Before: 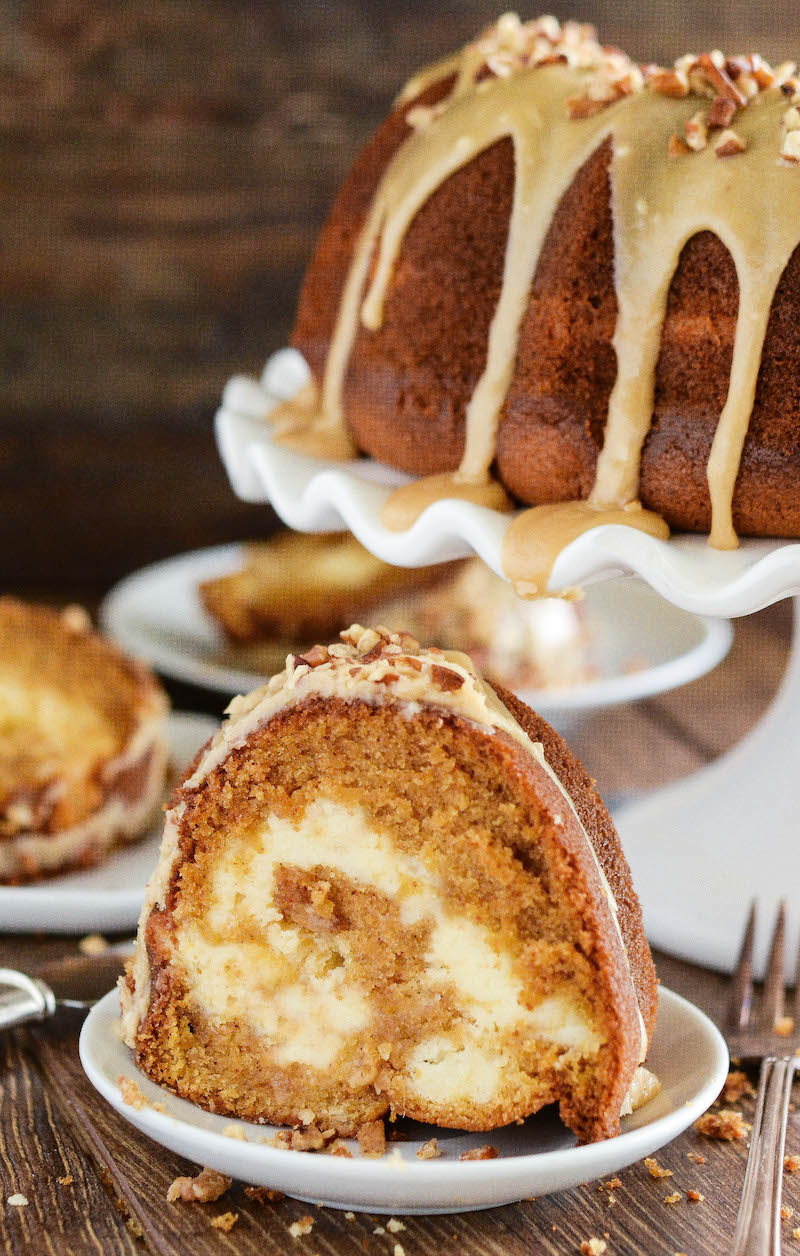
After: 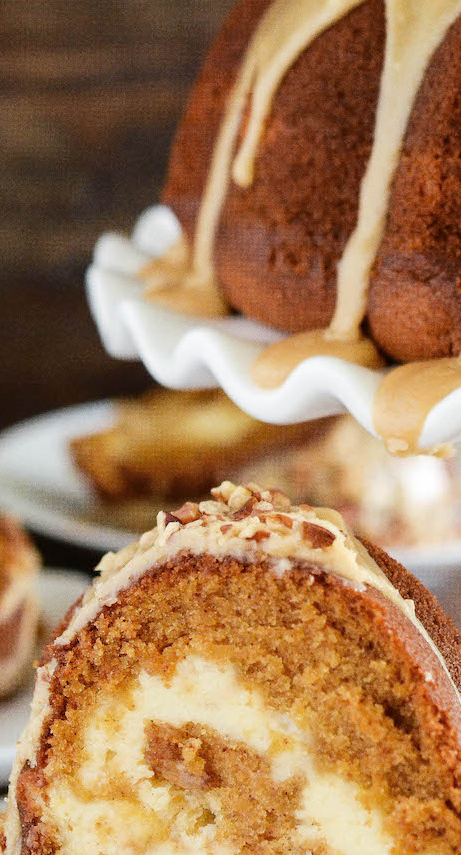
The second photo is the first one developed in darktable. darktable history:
crop: left 16.225%, top 11.398%, right 26.117%, bottom 20.465%
